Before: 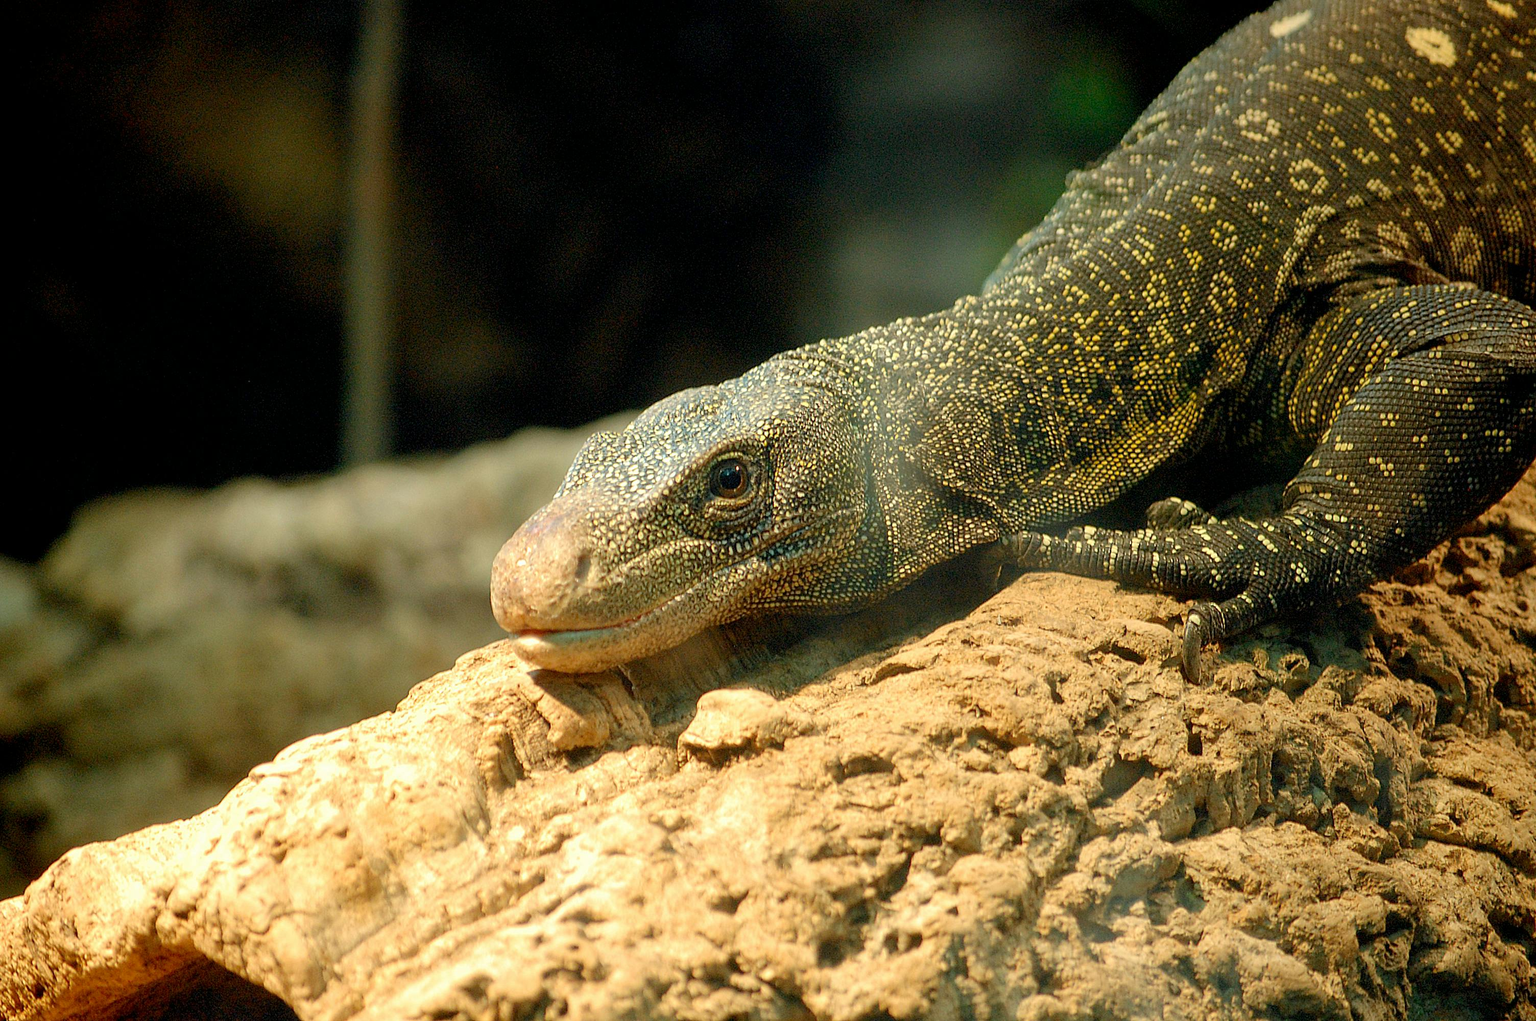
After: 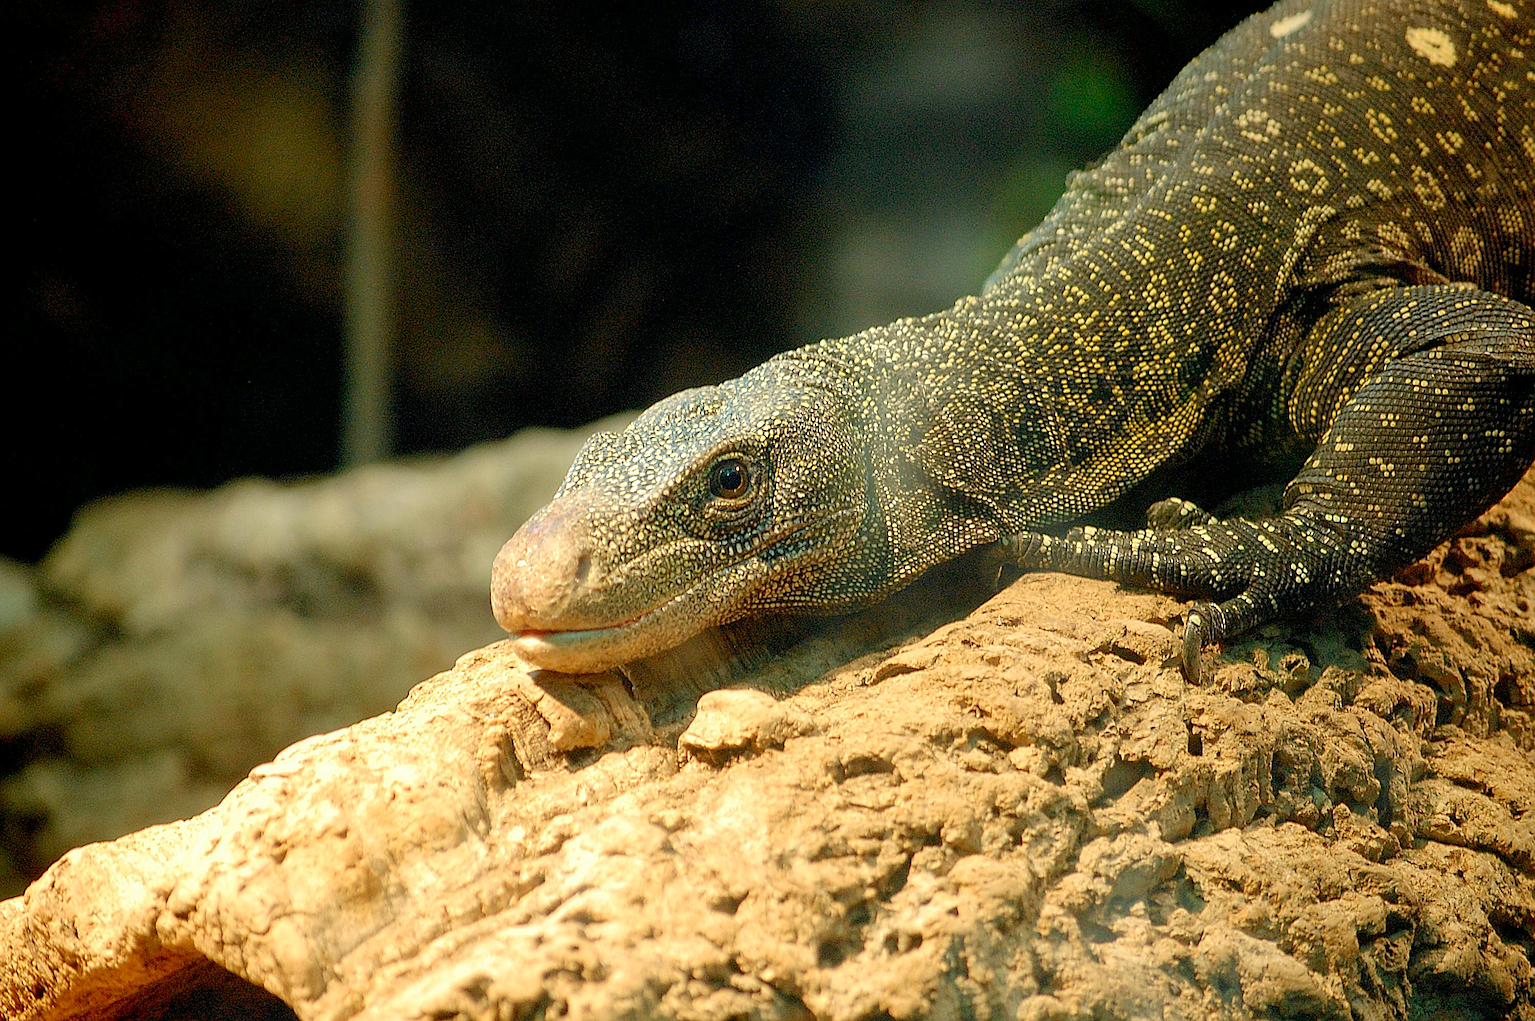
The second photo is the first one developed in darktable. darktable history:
sharpen: on, module defaults
levels: levels [0, 0.478, 1]
